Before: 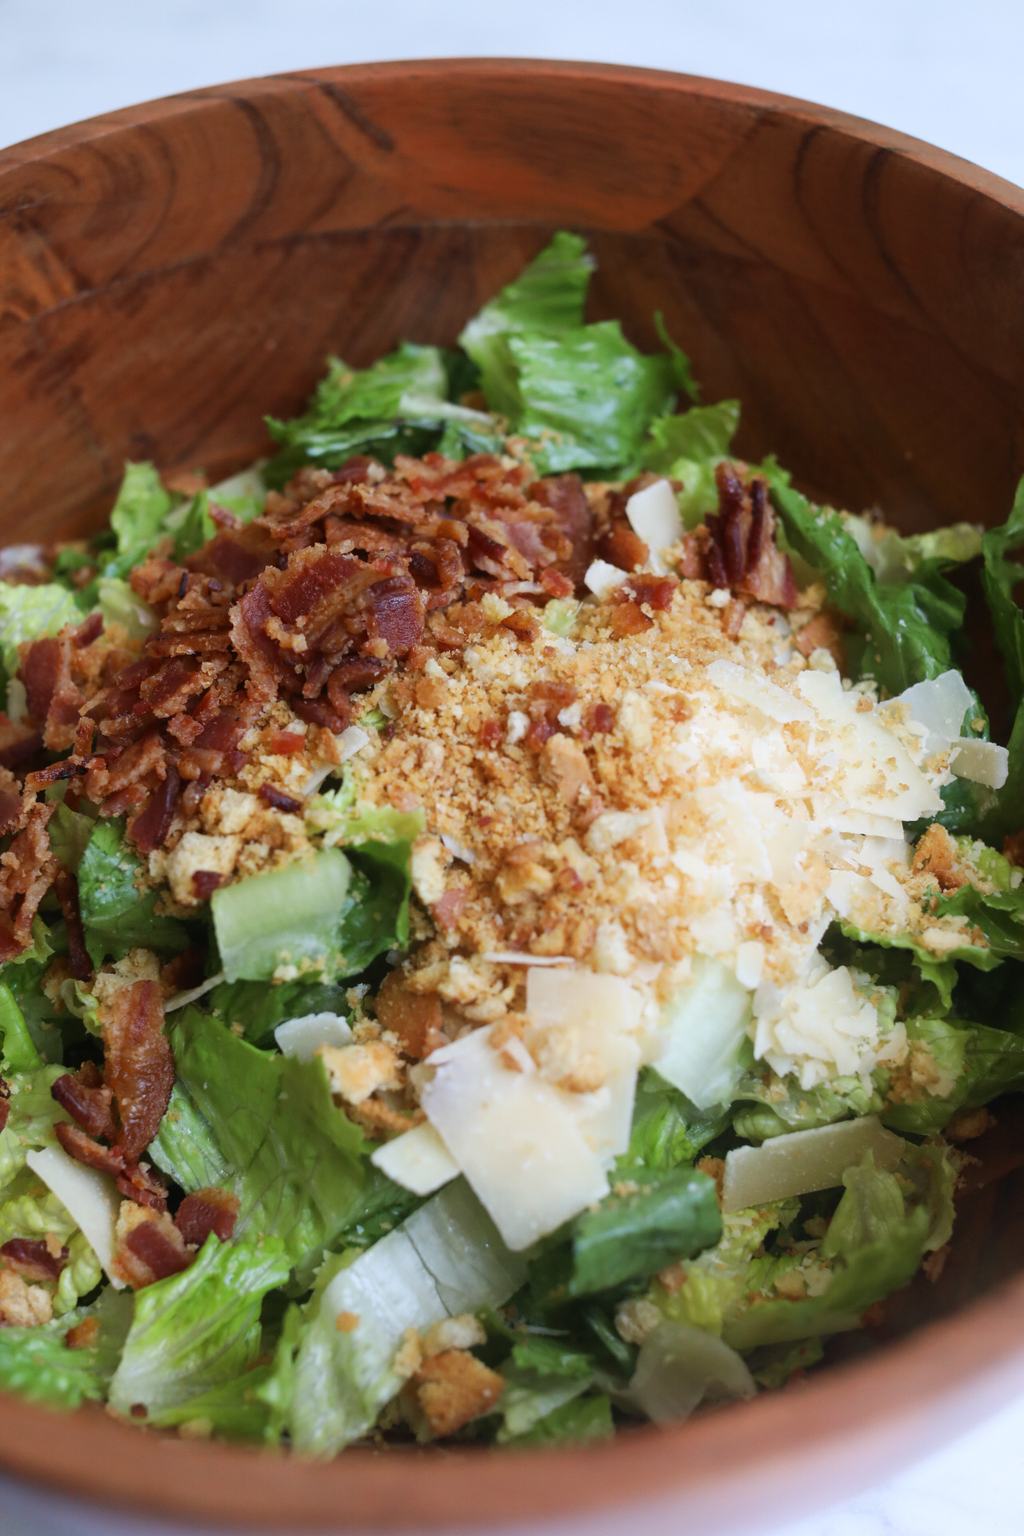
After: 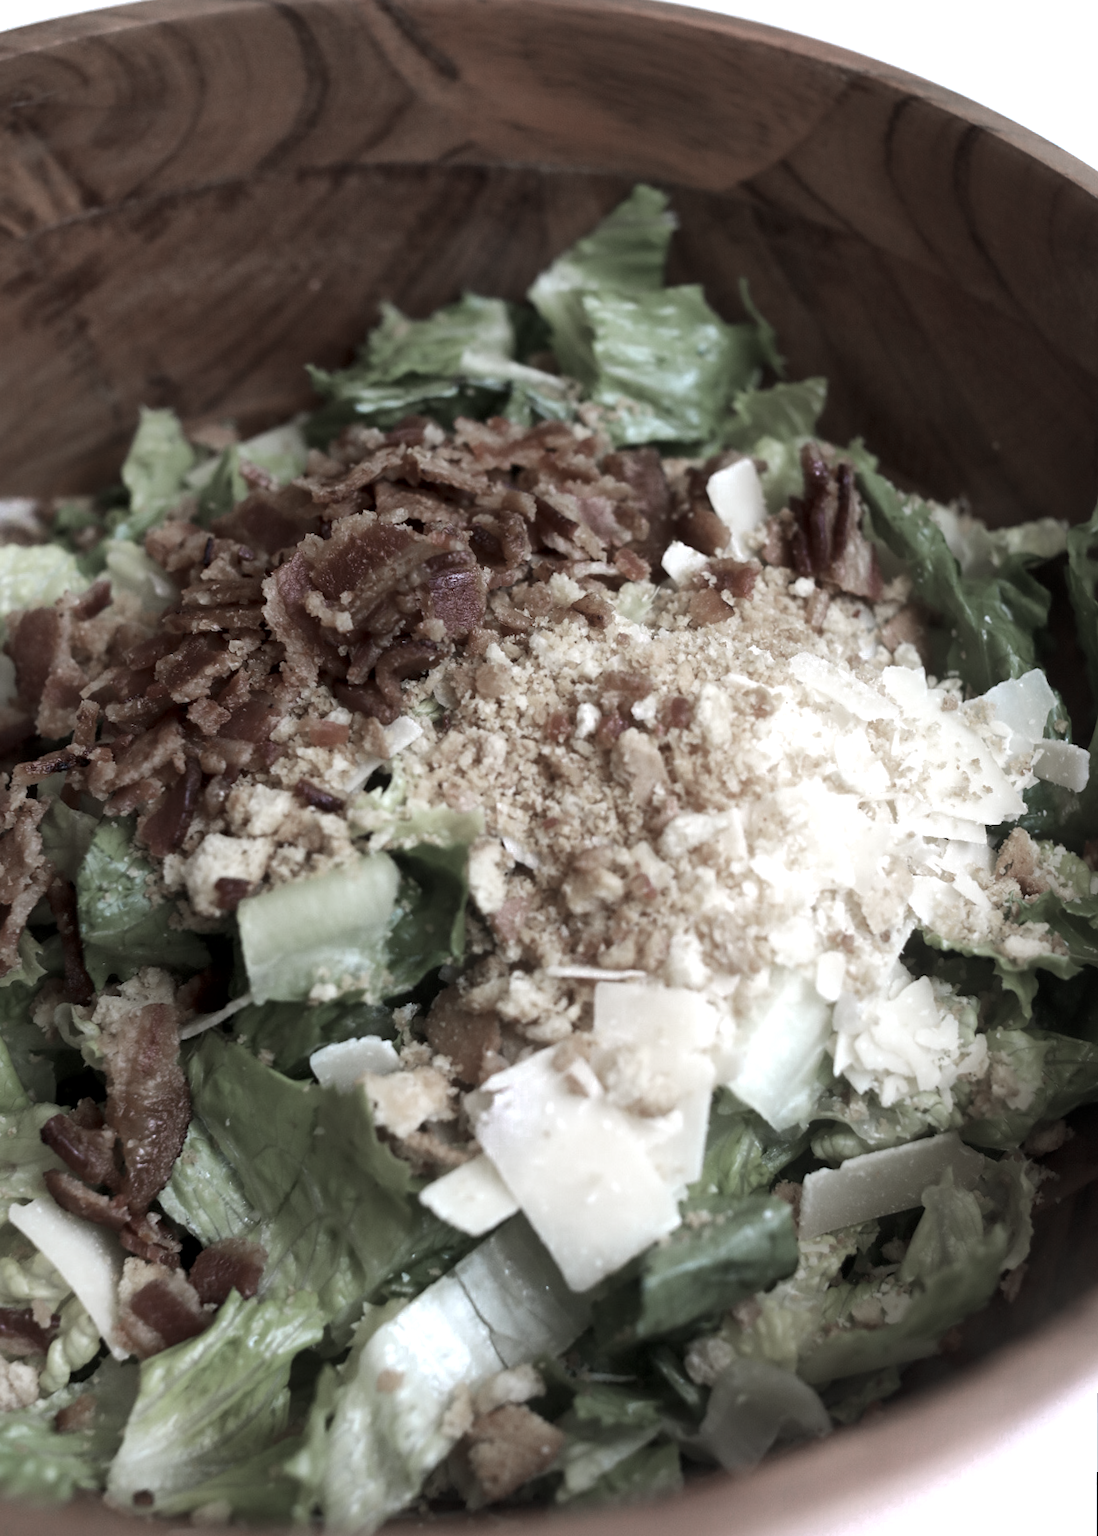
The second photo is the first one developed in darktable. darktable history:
local contrast: mode bilateral grid, contrast 20, coarseness 100, detail 150%, midtone range 0.2
tone equalizer: -8 EV -0.001 EV, -7 EV 0.001 EV, -6 EV -0.002 EV, -5 EV -0.003 EV, -4 EV -0.062 EV, -3 EV -0.222 EV, -2 EV -0.267 EV, -1 EV 0.105 EV, +0 EV 0.303 EV
crop: left 1.743%, right 0.268%, bottom 2.011%
color zones: curves: ch0 [(0, 0.613) (0.01, 0.613) (0.245, 0.448) (0.498, 0.529) (0.642, 0.665) (0.879, 0.777) (0.99, 0.613)]; ch1 [(0, 0.272) (0.219, 0.127) (0.724, 0.346)]
rotate and perspective: rotation 0.679°, lens shift (horizontal) 0.136, crop left 0.009, crop right 0.991, crop top 0.078, crop bottom 0.95
